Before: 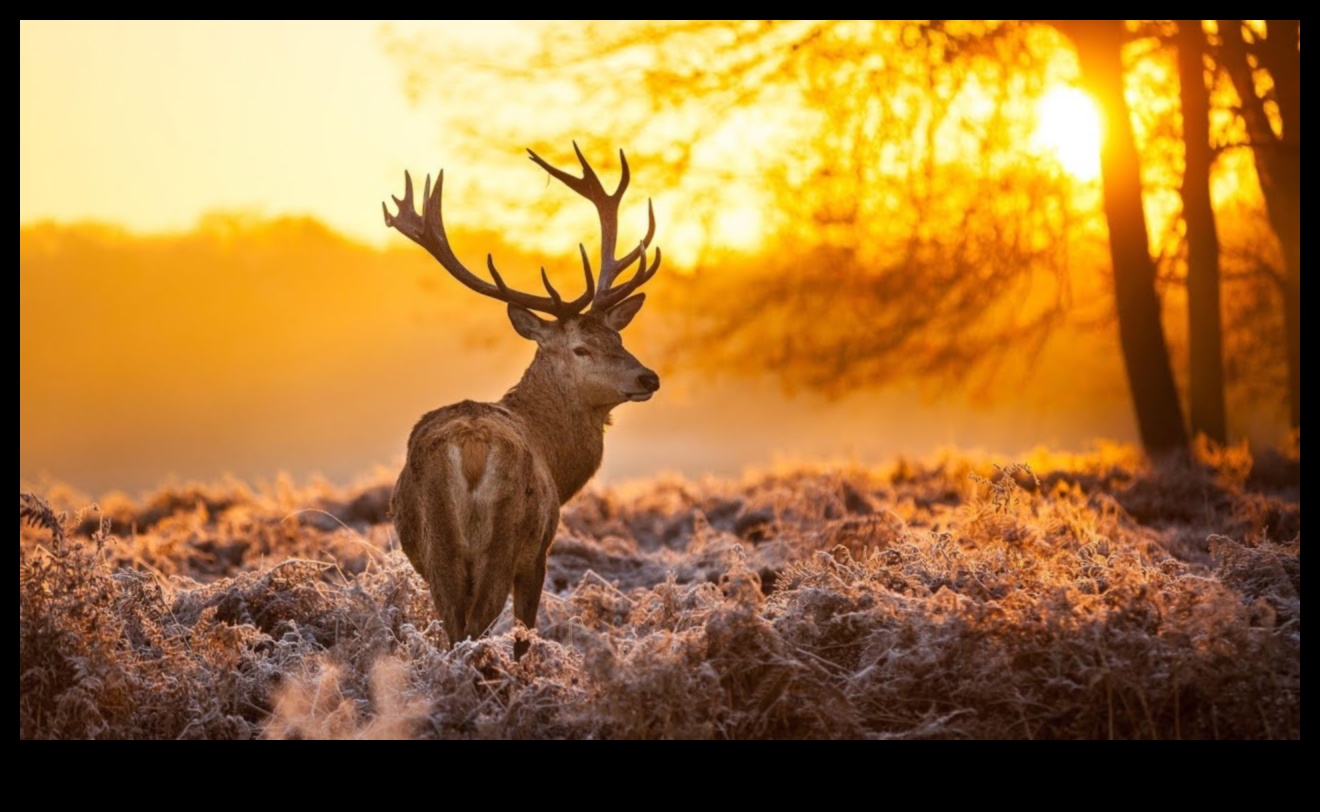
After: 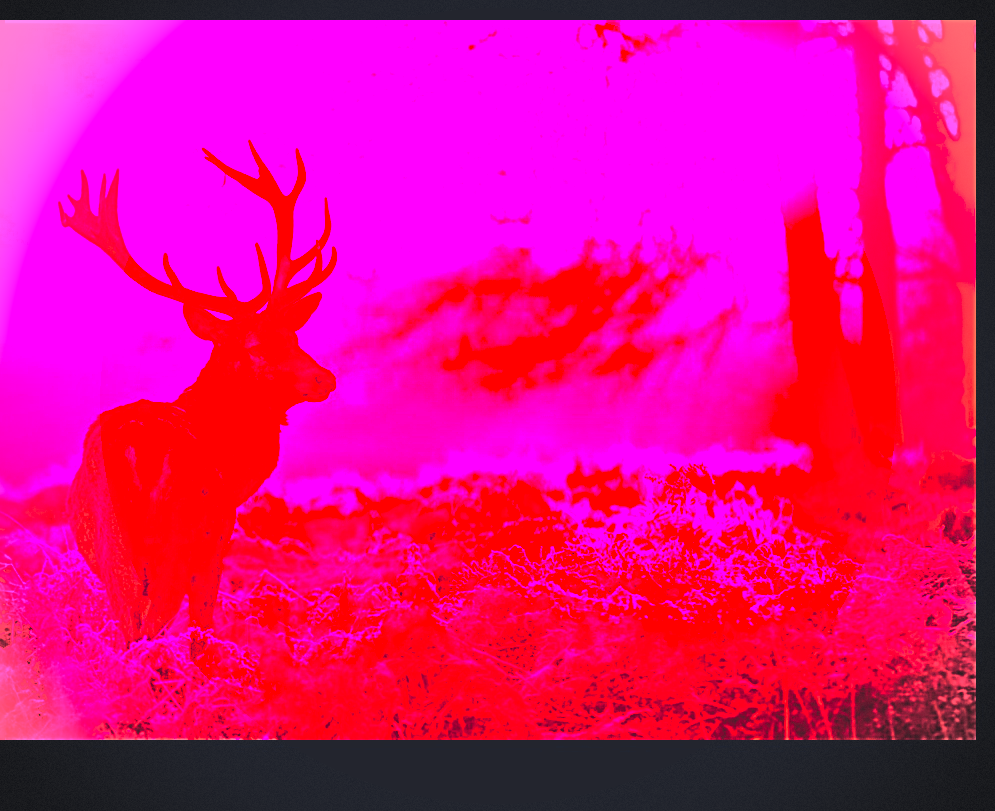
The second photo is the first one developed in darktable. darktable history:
exposure: exposure 0.556 EV, compensate highlight preservation false
tone curve: curves: ch0 [(0, 0) (0.087, 0.054) (0.281, 0.245) (0.532, 0.514) (0.835, 0.818) (0.994, 0.955)]; ch1 [(0, 0) (0.27, 0.195) (0.406, 0.435) (0.452, 0.474) (0.495, 0.5) (0.514, 0.508) (0.537, 0.556) (0.654, 0.689) (1, 1)]; ch2 [(0, 0) (0.269, 0.299) (0.459, 0.441) (0.498, 0.499) (0.523, 0.52) (0.551, 0.549) (0.633, 0.625) (0.659, 0.681) (0.718, 0.764) (1, 1)], color space Lab, independent channels, preserve colors none
crop and rotate: left 24.6%
vignetting: dithering 8-bit output, unbound false
rgb curve: curves: ch0 [(0, 0.186) (0.314, 0.284) (0.576, 0.466) (0.805, 0.691) (0.936, 0.886)]; ch1 [(0, 0.186) (0.314, 0.284) (0.581, 0.534) (0.771, 0.746) (0.936, 0.958)]; ch2 [(0, 0.216) (0.275, 0.39) (1, 1)], mode RGB, independent channels, compensate middle gray true, preserve colors none
white balance: red 4.26, blue 1.802
color balance rgb: perceptual saturation grading › global saturation 25%, perceptual brilliance grading › mid-tones 10%, perceptual brilliance grading › shadows 15%, global vibrance 20%
sharpen: amount 1
